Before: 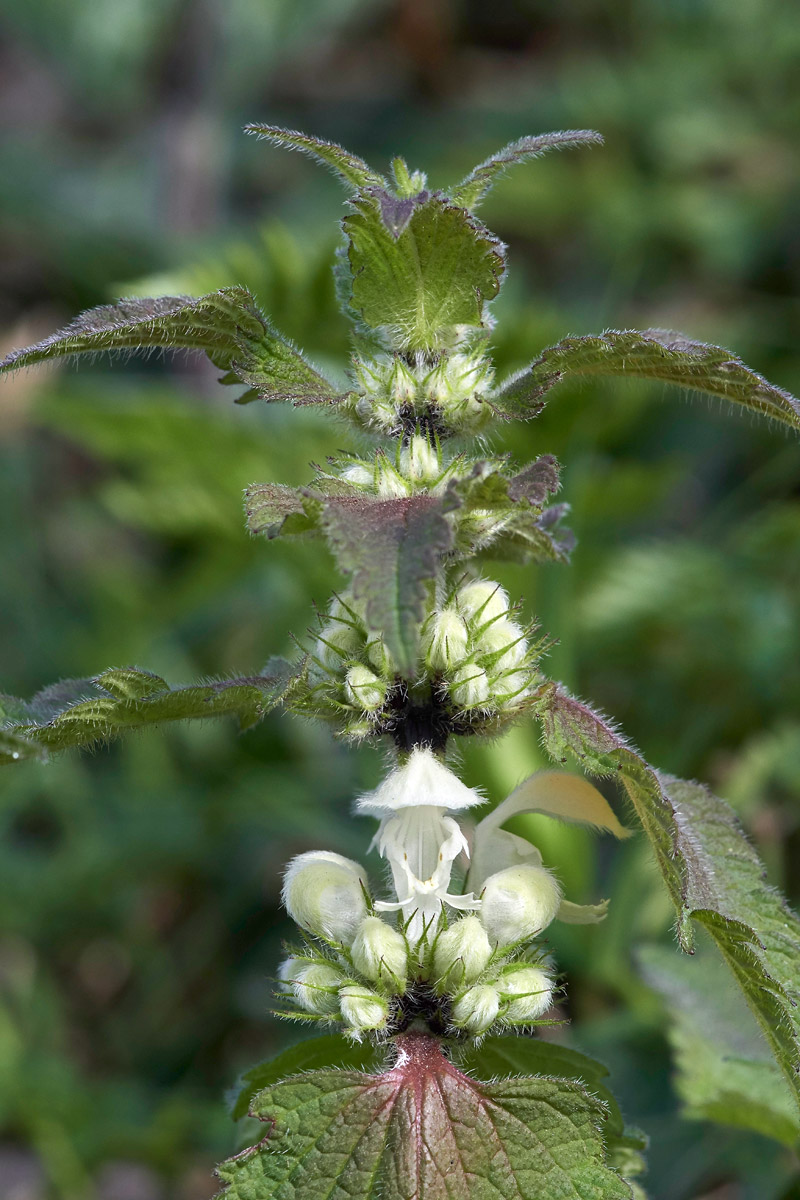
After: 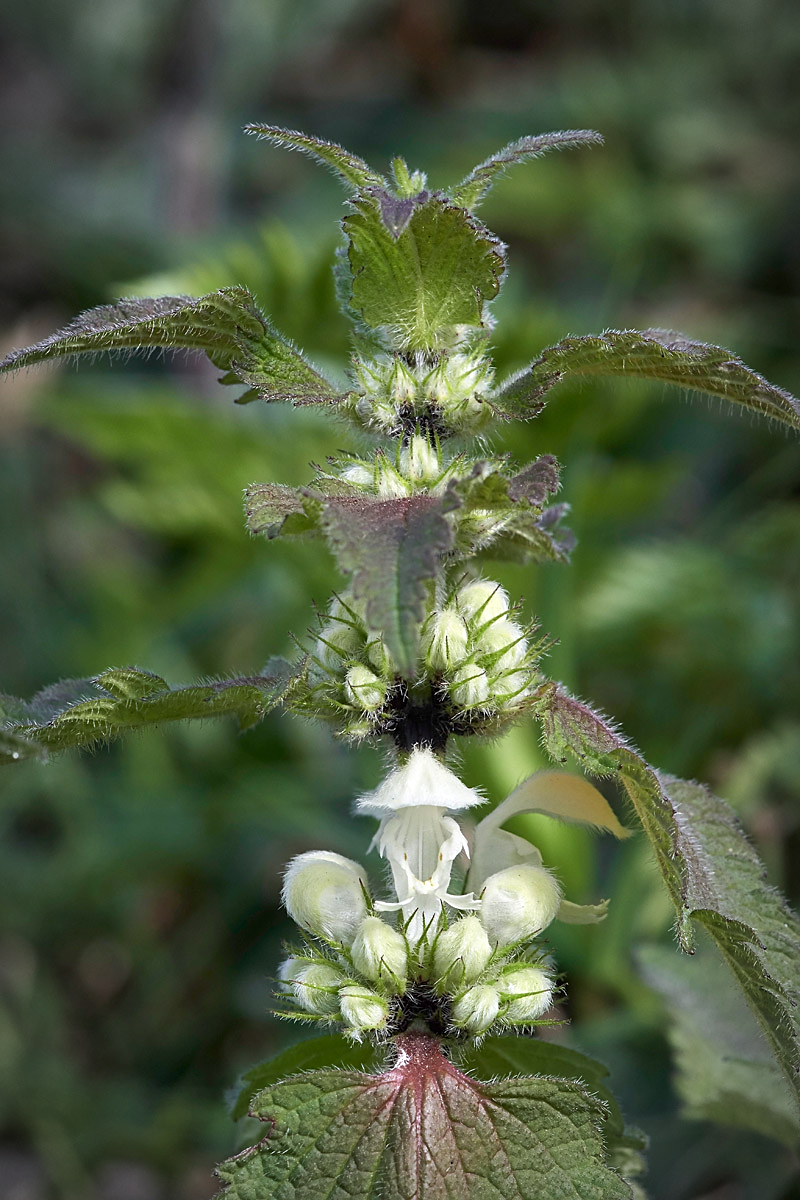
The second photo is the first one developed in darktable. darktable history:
sharpen: radius 1.864, amount 0.398, threshold 1.271
color correction: highlights a* 0.003, highlights b* -0.283
vignetting: automatic ratio true
